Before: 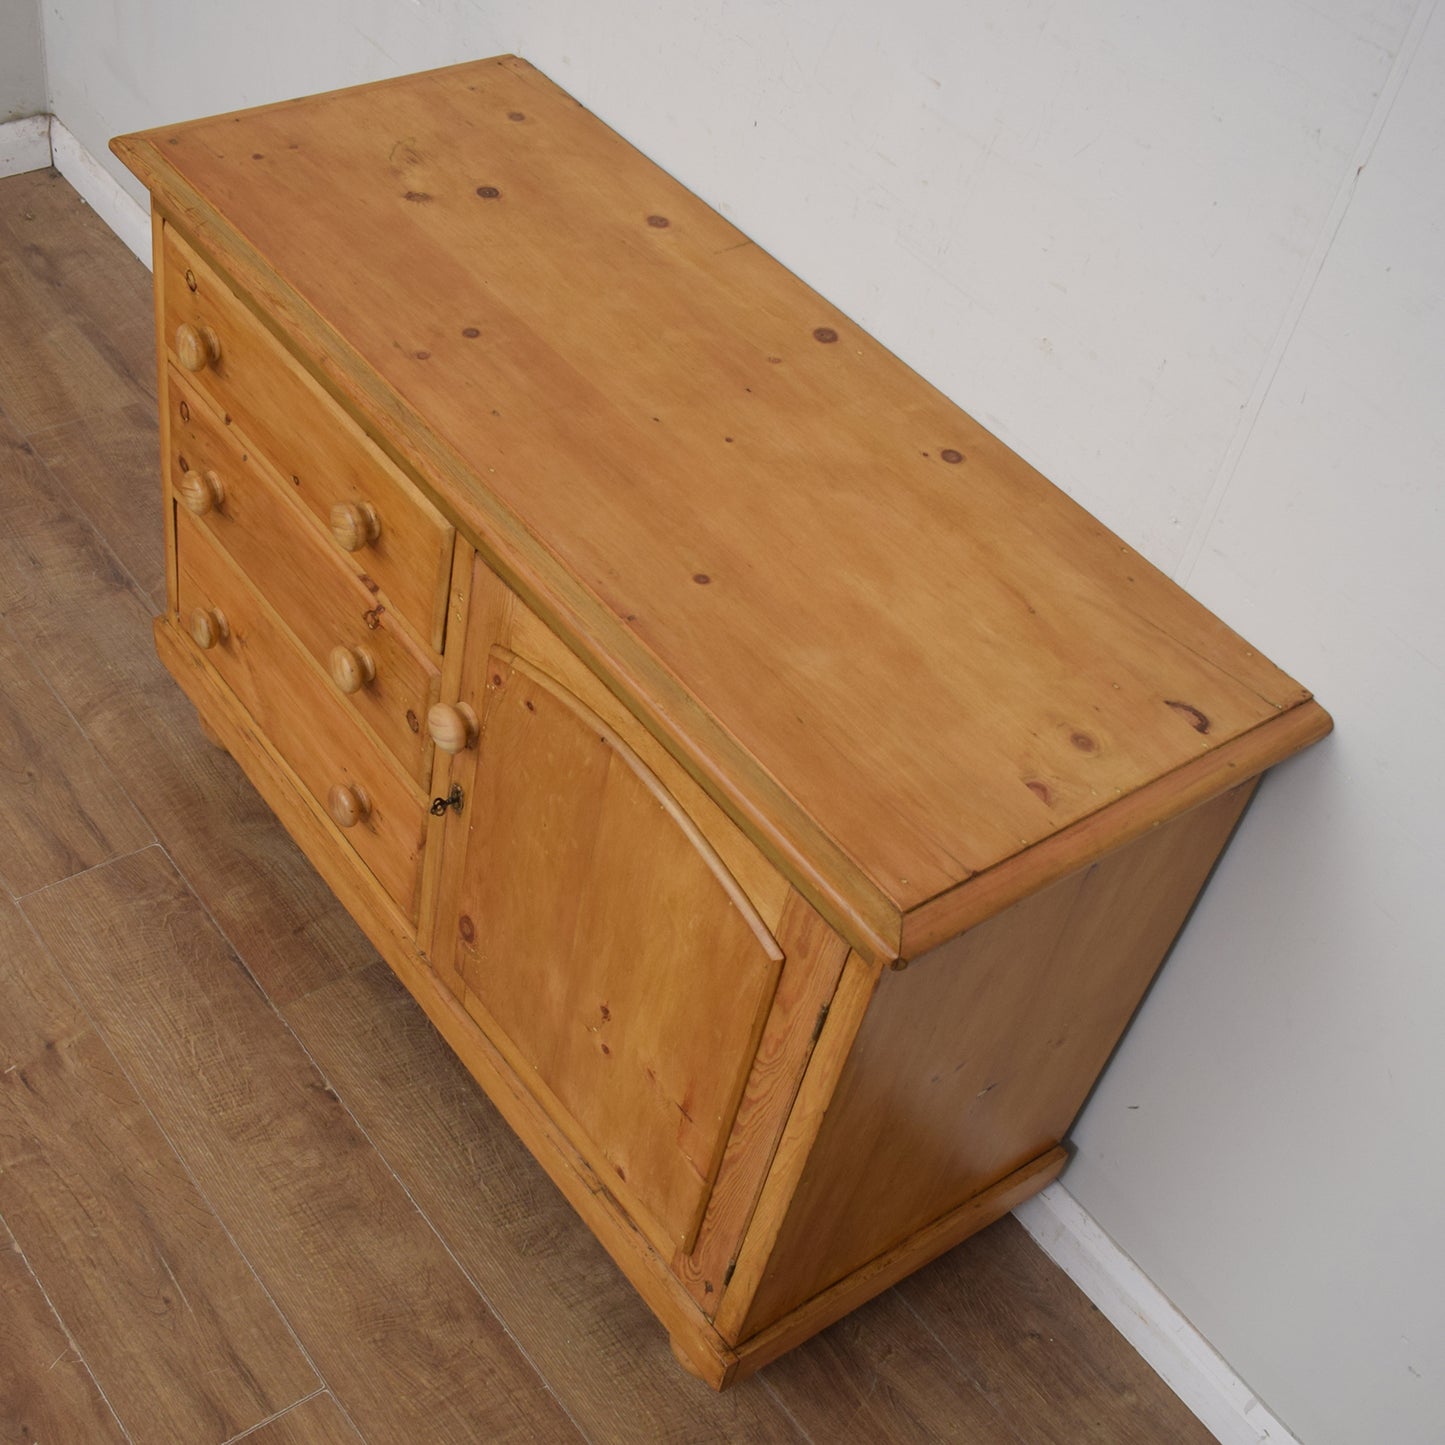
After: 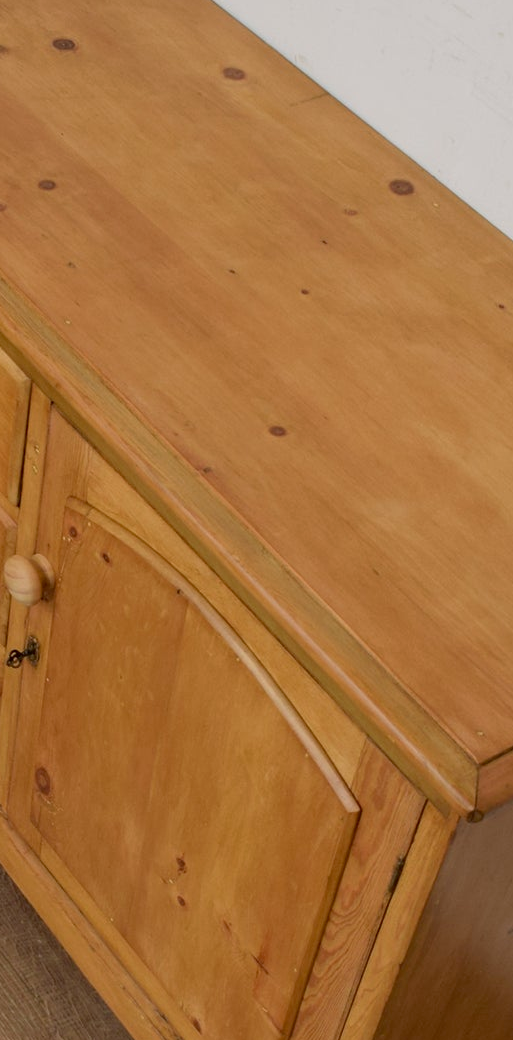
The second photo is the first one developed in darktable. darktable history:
crop and rotate: left 29.411%, top 10.308%, right 35.033%, bottom 17.713%
exposure: black level correction 0.005, exposure 0.001 EV, compensate highlight preservation false
